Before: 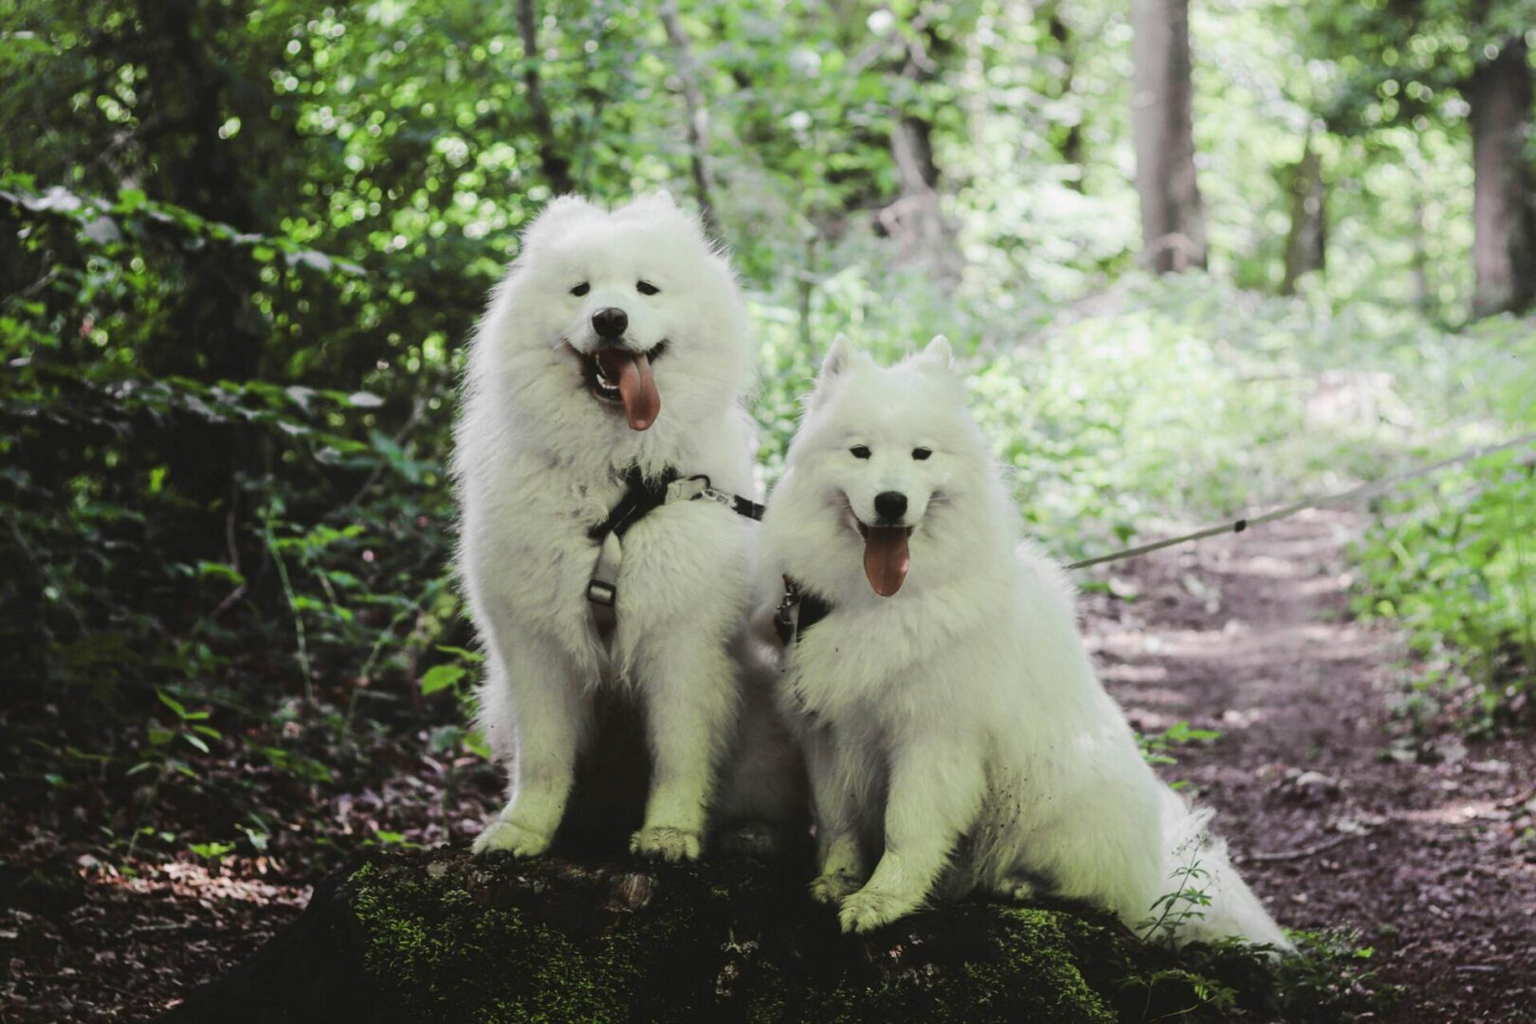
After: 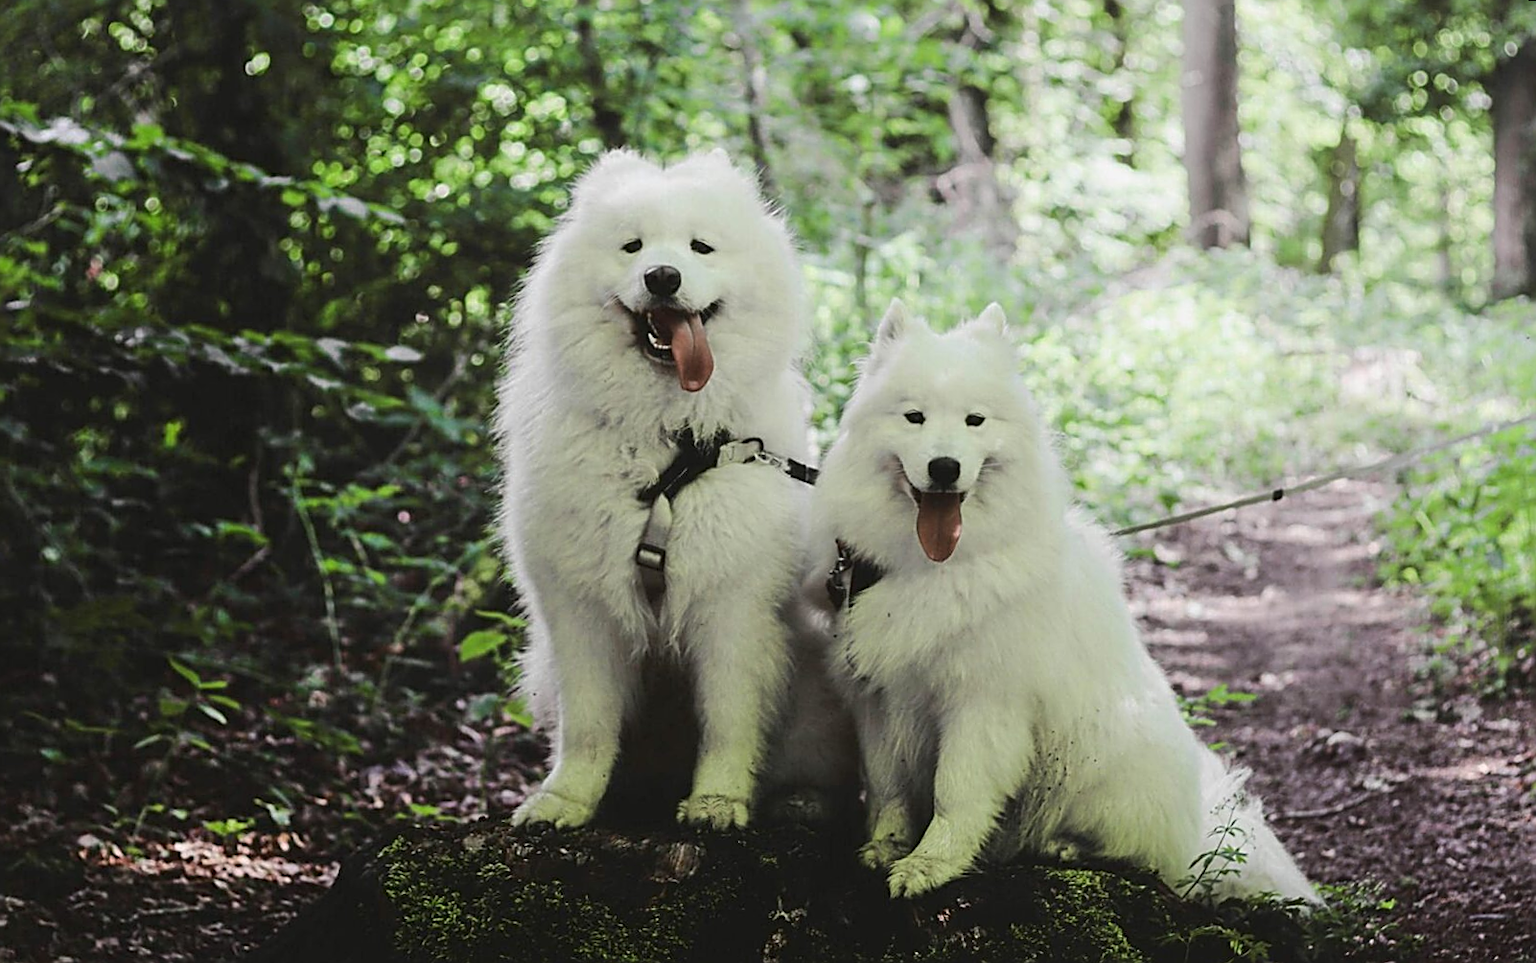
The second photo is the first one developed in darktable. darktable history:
rotate and perspective: rotation 0.679°, lens shift (horizontal) 0.136, crop left 0.009, crop right 0.991, crop top 0.078, crop bottom 0.95
sharpen: amount 0.901
